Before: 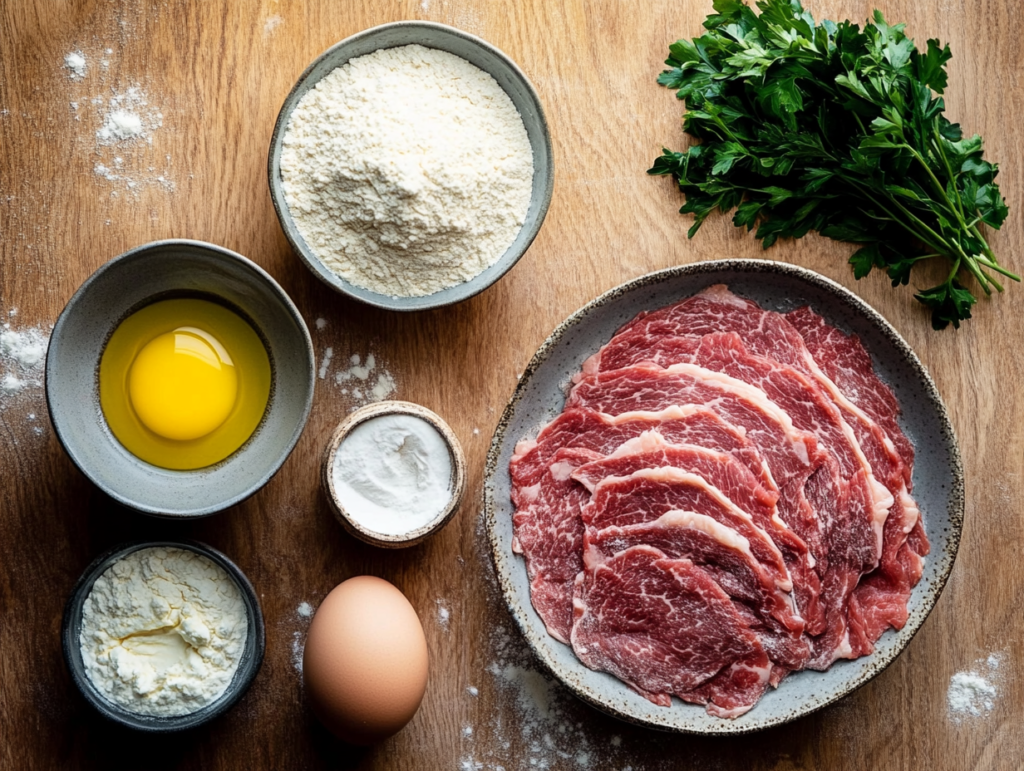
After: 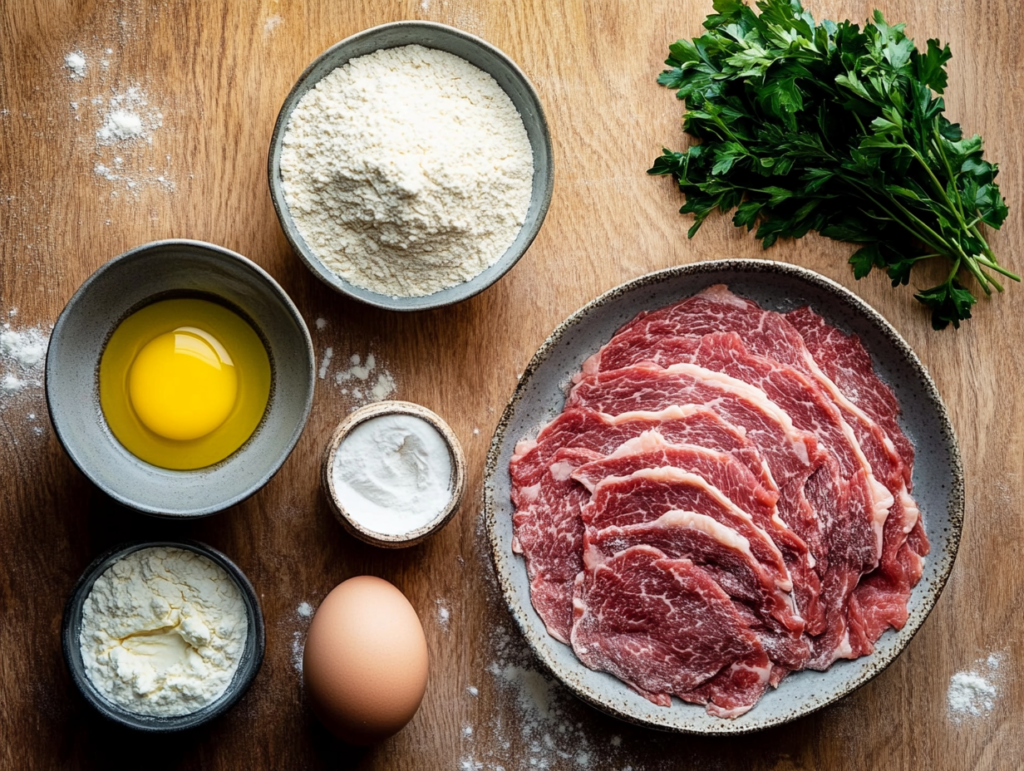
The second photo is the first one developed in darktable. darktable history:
shadows and highlights: shadows 25.68, highlights -47.89, soften with gaussian
